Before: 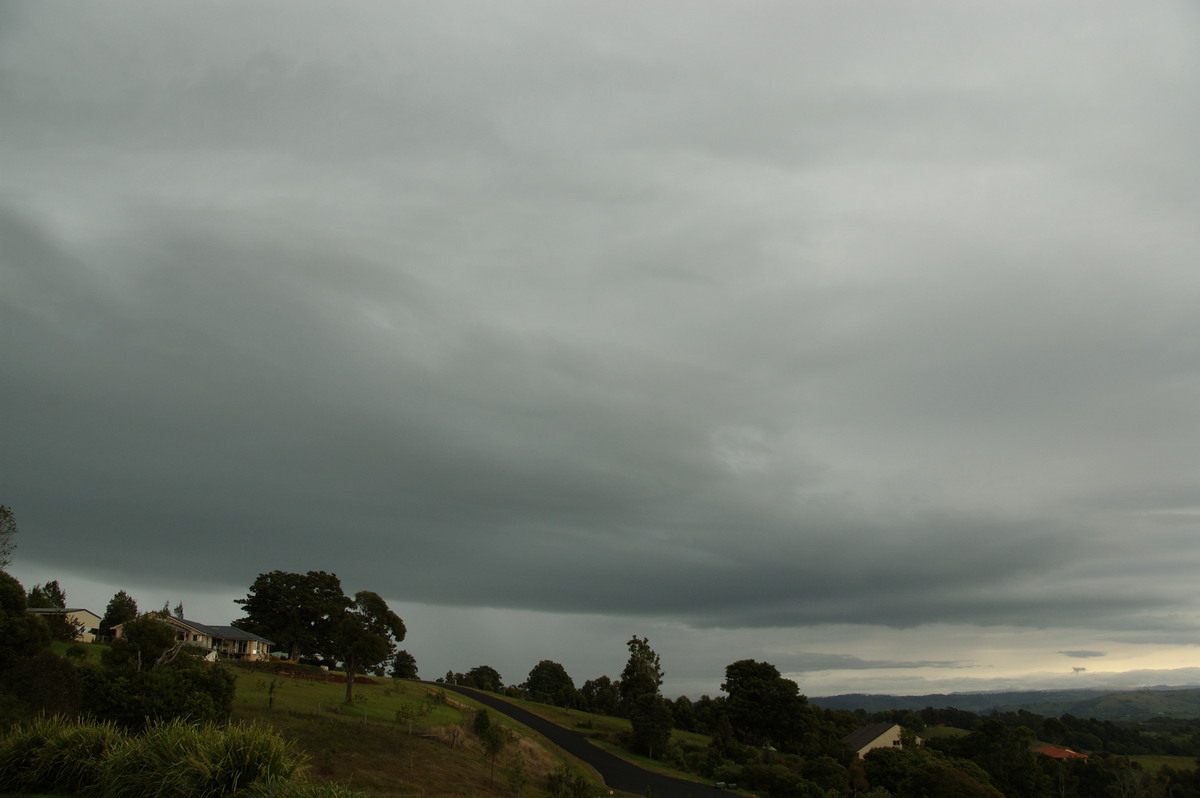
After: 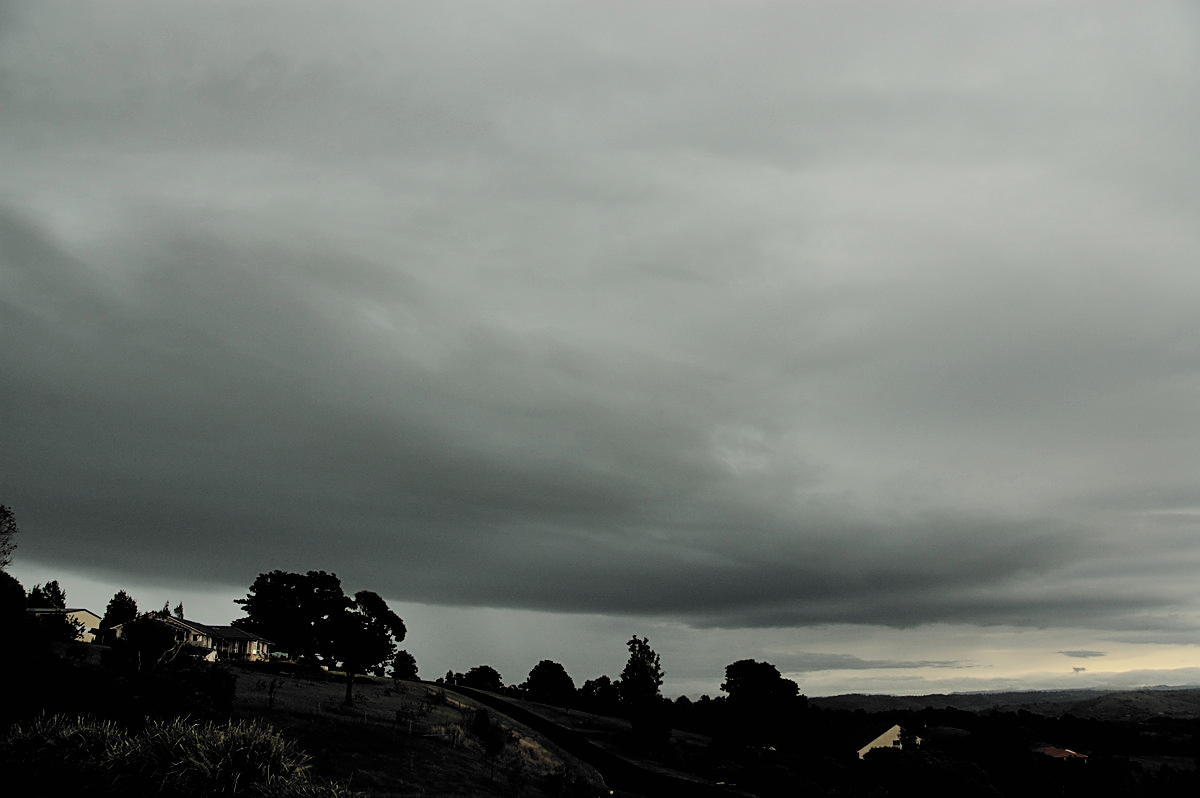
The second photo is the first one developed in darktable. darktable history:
exposure: exposure -0.158 EV, compensate highlight preservation false
filmic rgb: black relative exposure -5.07 EV, white relative exposure 3.54 EV, hardness 3.18, contrast 1.4, highlights saturation mix -29.72%, color science v6 (2022)
sharpen: on, module defaults
shadows and highlights: shadows 37, highlights -28.17, soften with gaussian
